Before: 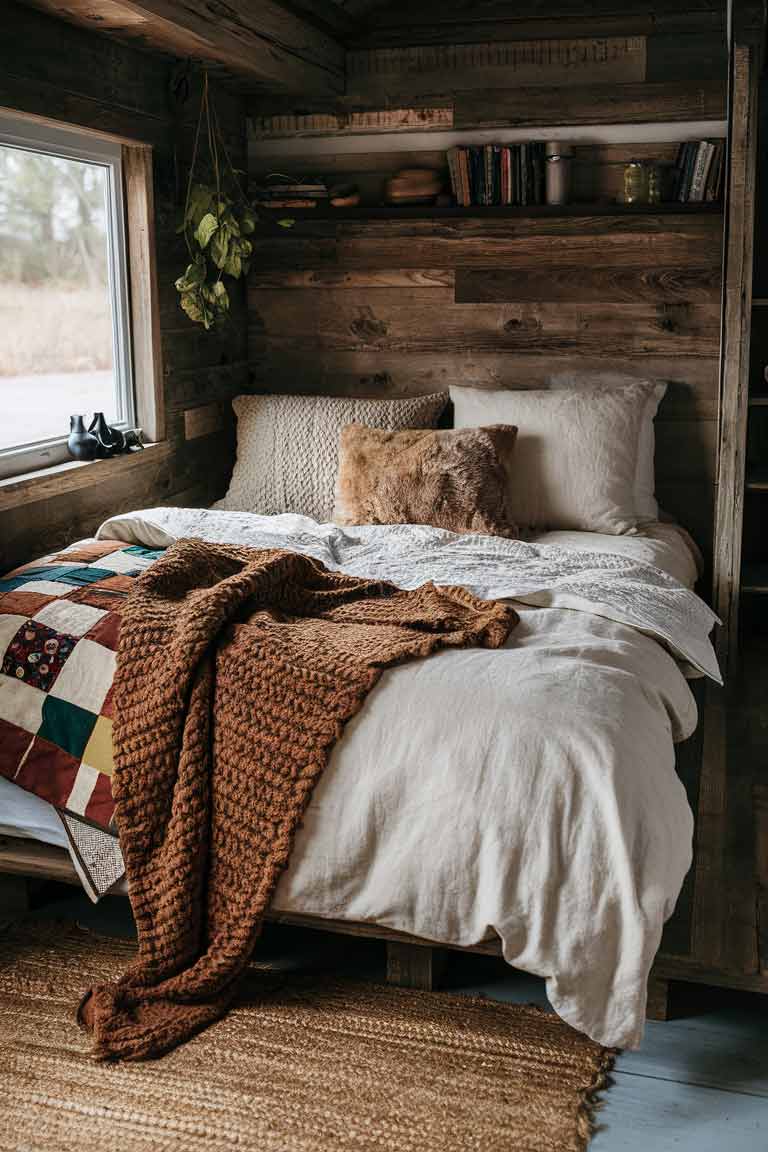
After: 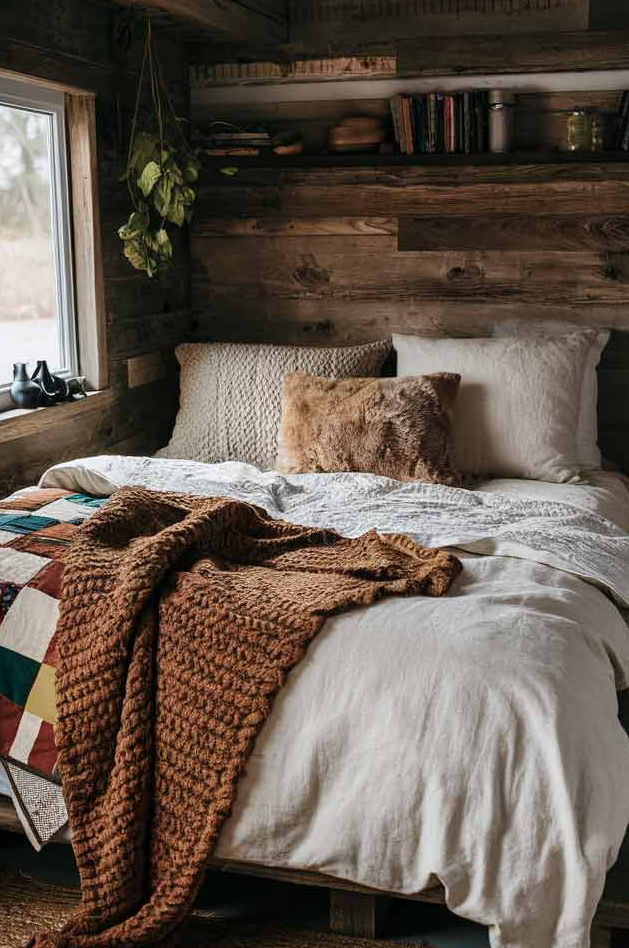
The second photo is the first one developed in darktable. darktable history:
crop and rotate: left 7.536%, top 4.544%, right 10.523%, bottom 13.13%
